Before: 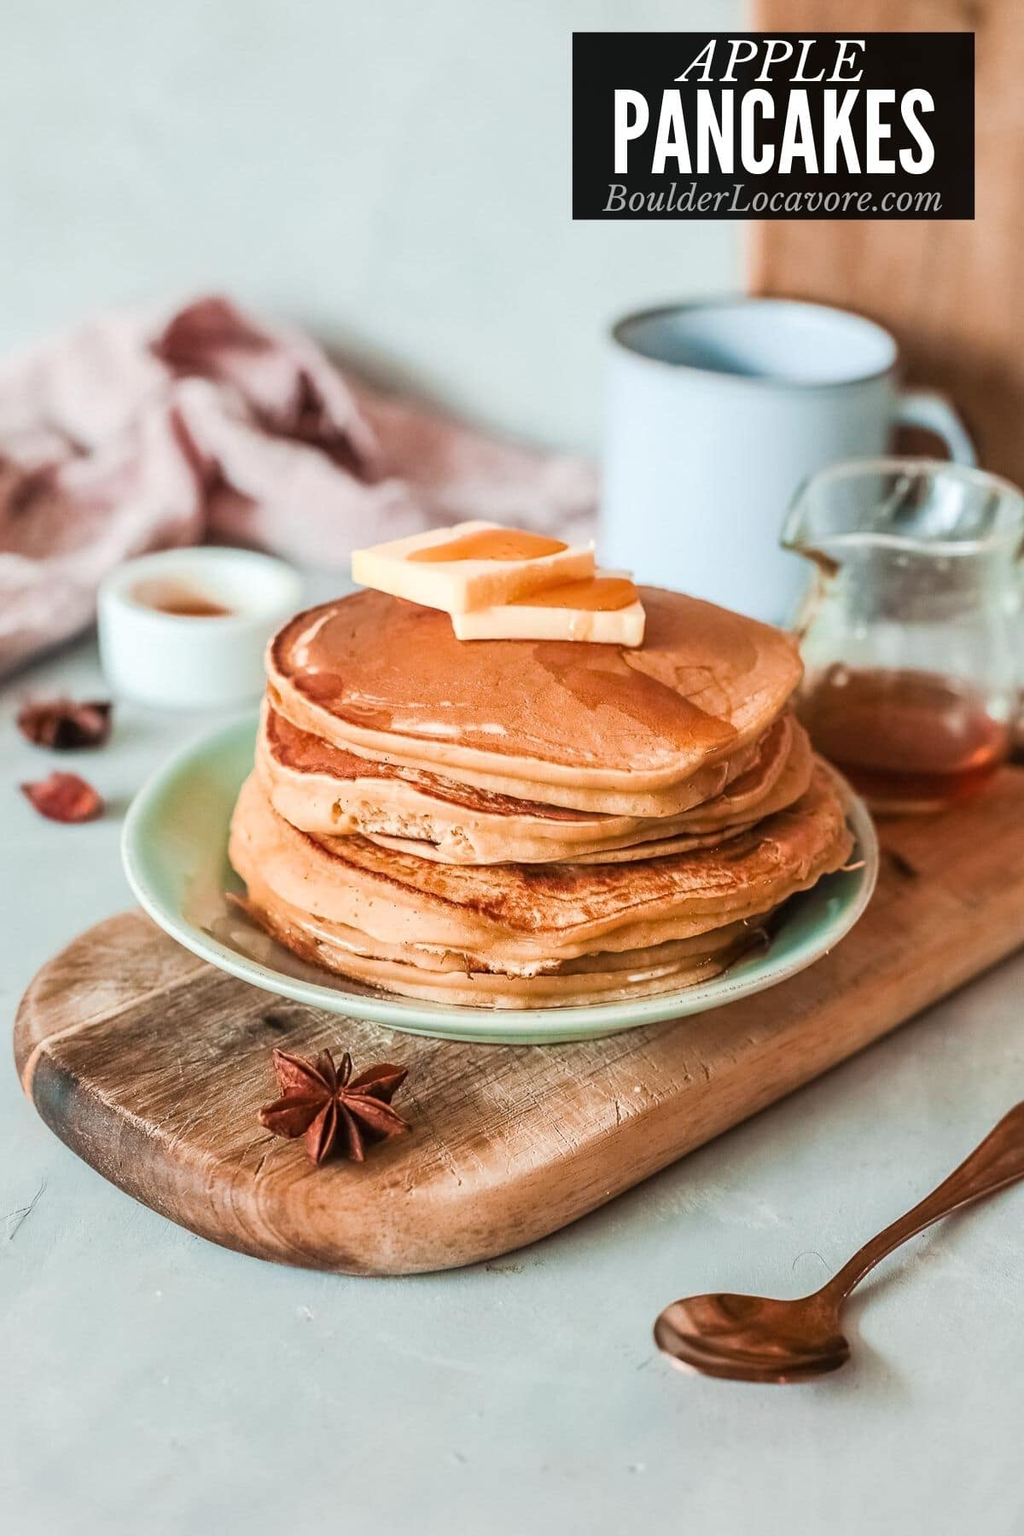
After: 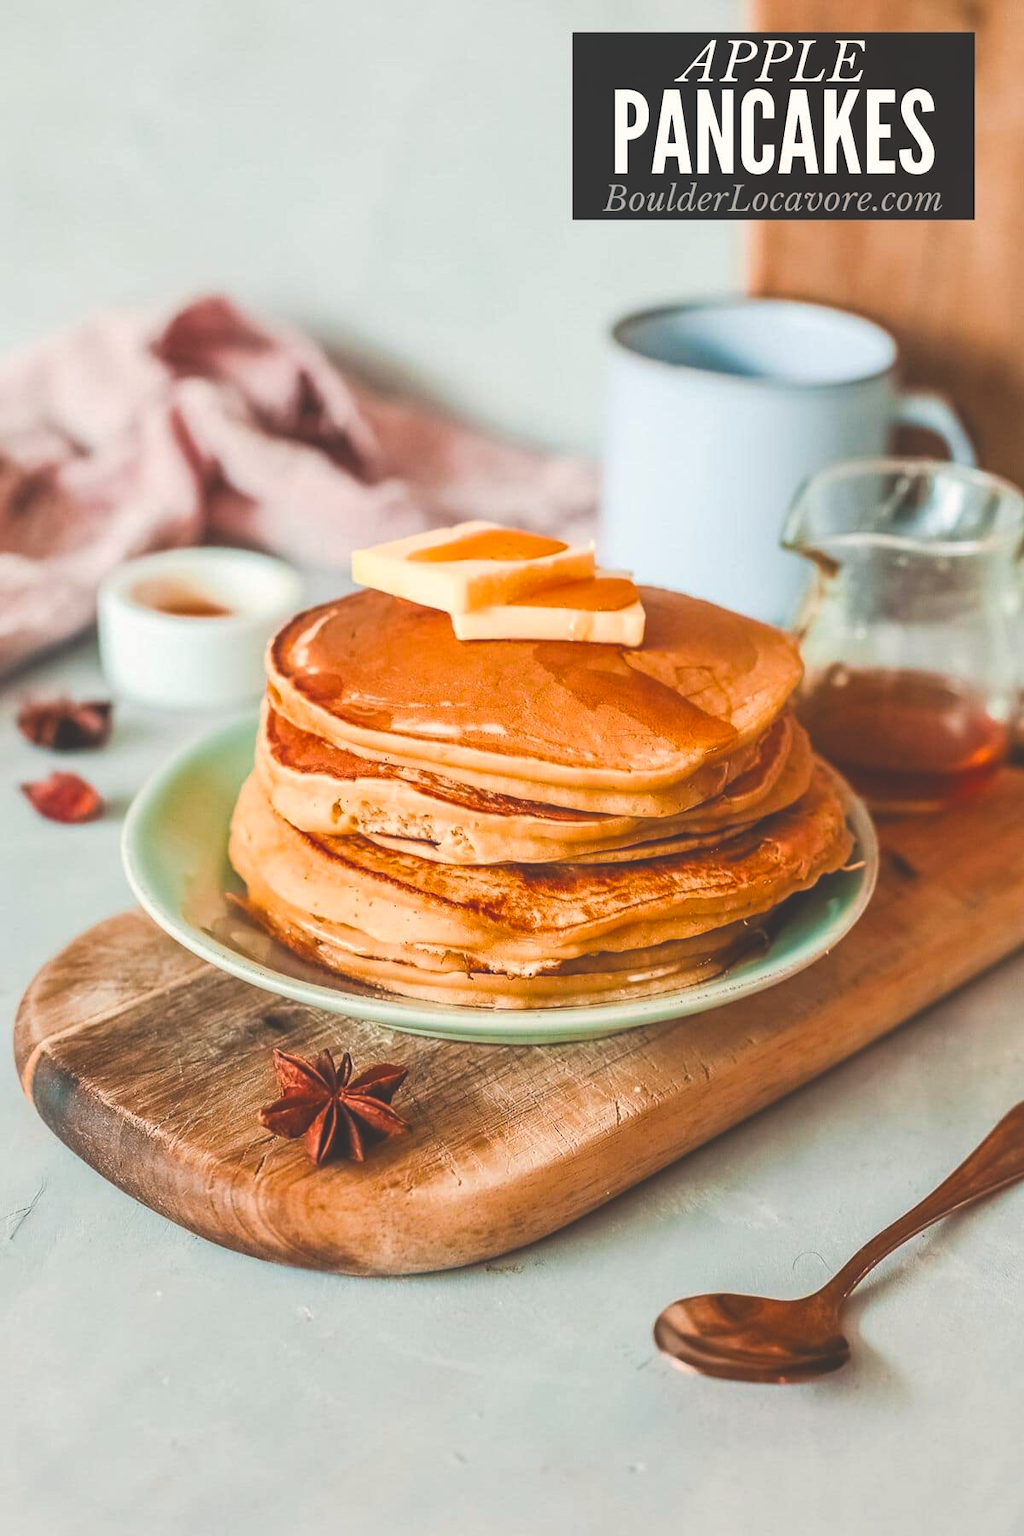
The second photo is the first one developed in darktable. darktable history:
exposure: black level correction -0.028, compensate highlight preservation false
color balance rgb: highlights gain › chroma 1.123%, highlights gain › hue 60.22°, perceptual saturation grading › global saturation 33.802%
